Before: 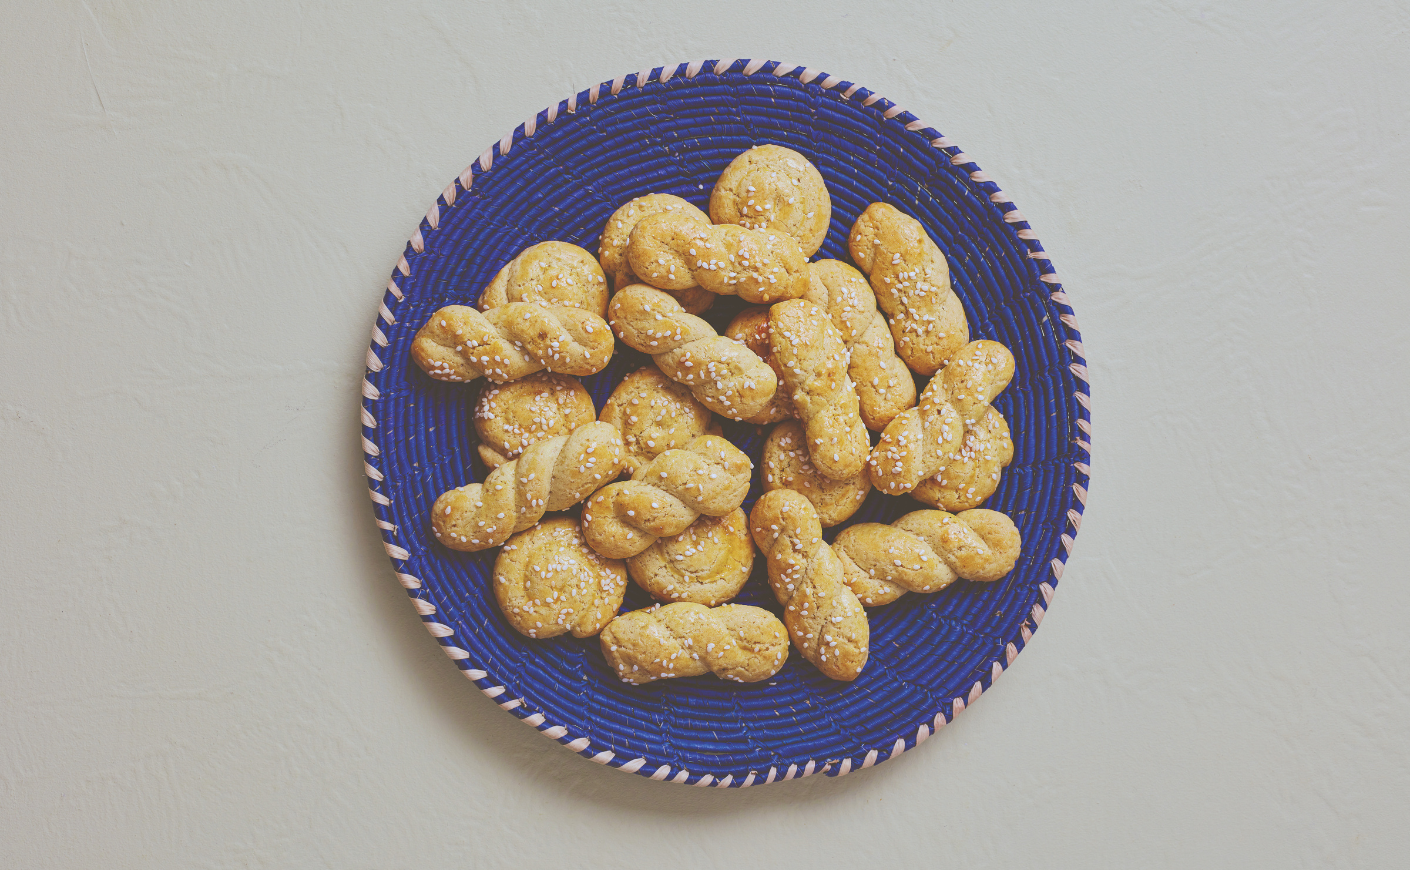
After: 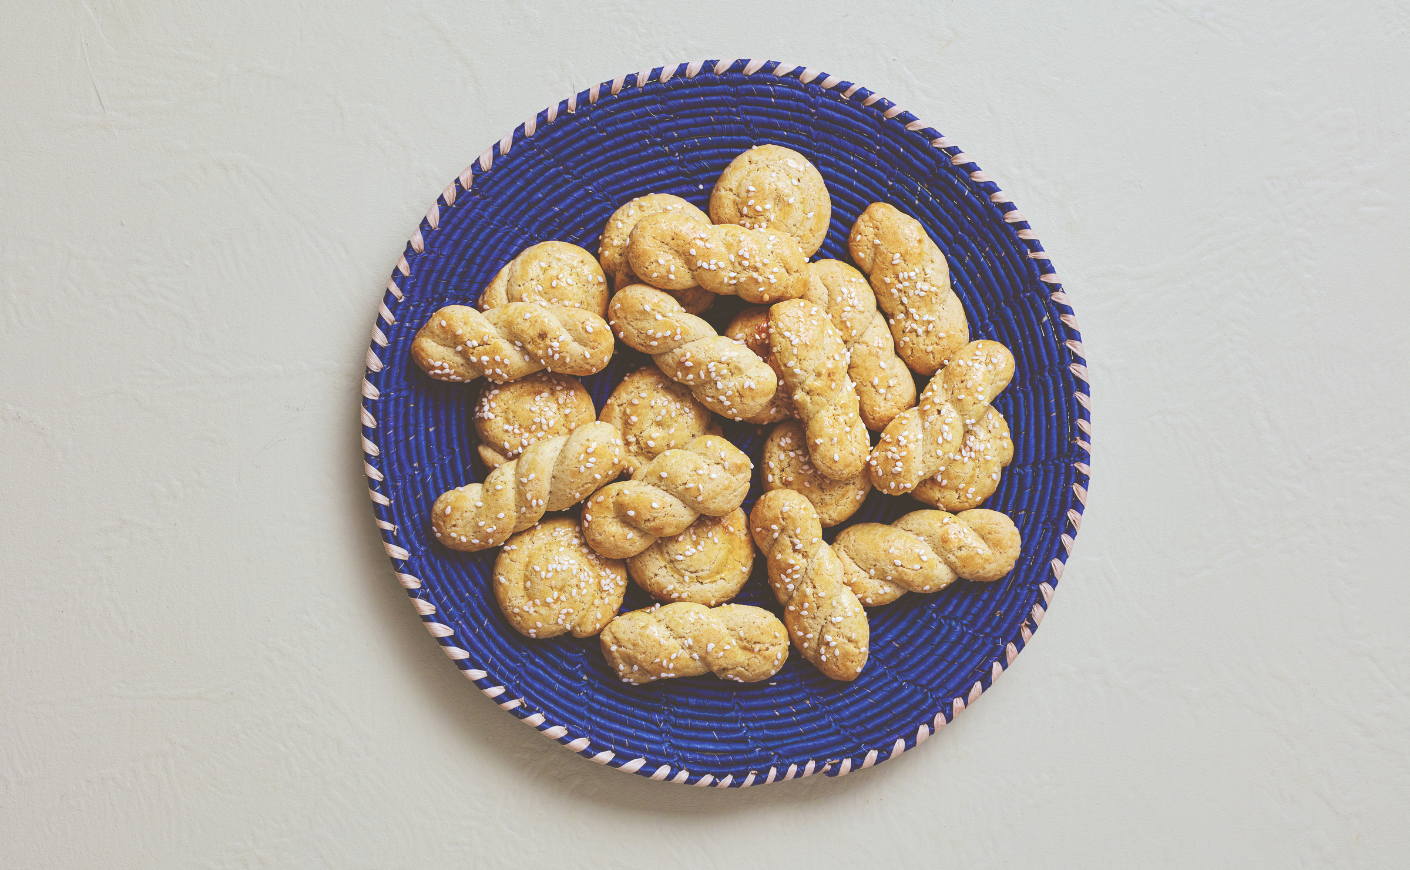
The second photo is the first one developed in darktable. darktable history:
tone equalizer: -8 EV -0.393 EV, -7 EV -0.383 EV, -6 EV -0.314 EV, -5 EV -0.236 EV, -3 EV 0.19 EV, -2 EV 0.31 EV, -1 EV 0.374 EV, +0 EV 0.389 EV, edges refinement/feathering 500, mask exposure compensation -1.57 EV, preserve details no
color balance rgb: perceptual saturation grading › global saturation -2.124%, perceptual saturation grading › highlights -8.244%, perceptual saturation grading › mid-tones 8.208%, perceptual saturation grading › shadows 2.845%
exposure: compensate highlight preservation false
